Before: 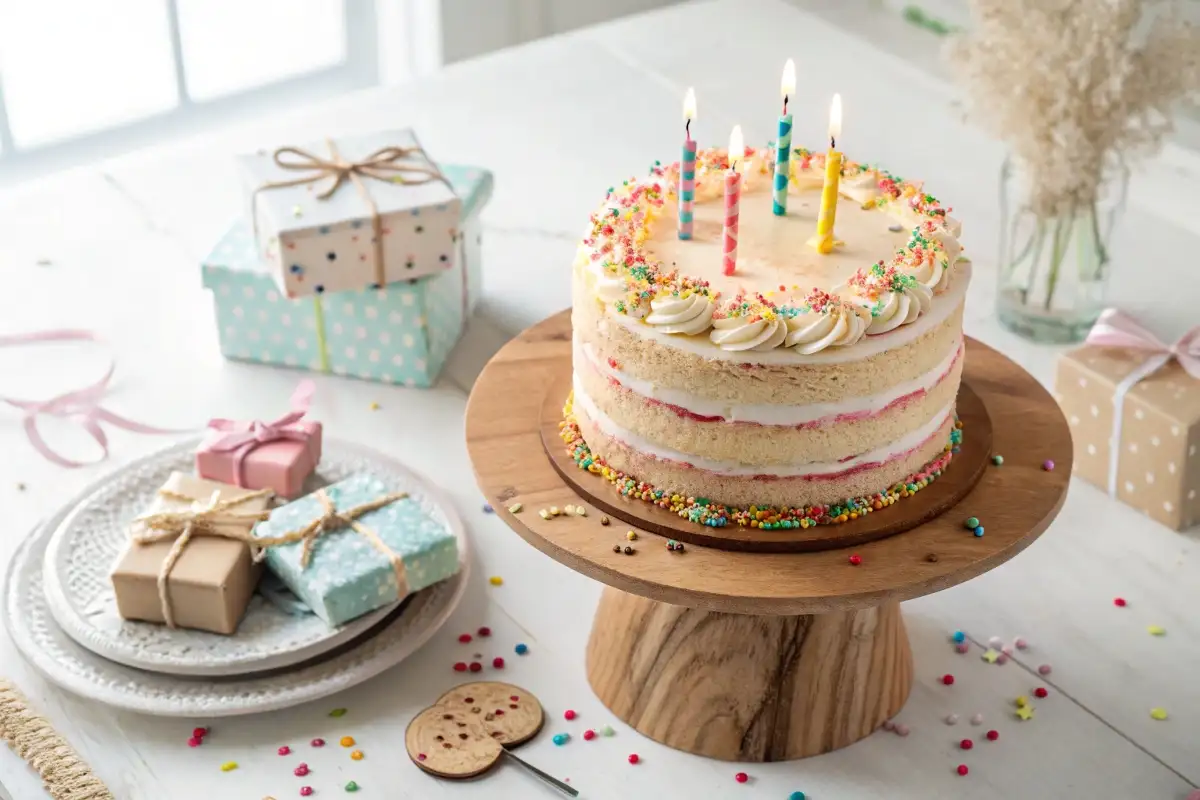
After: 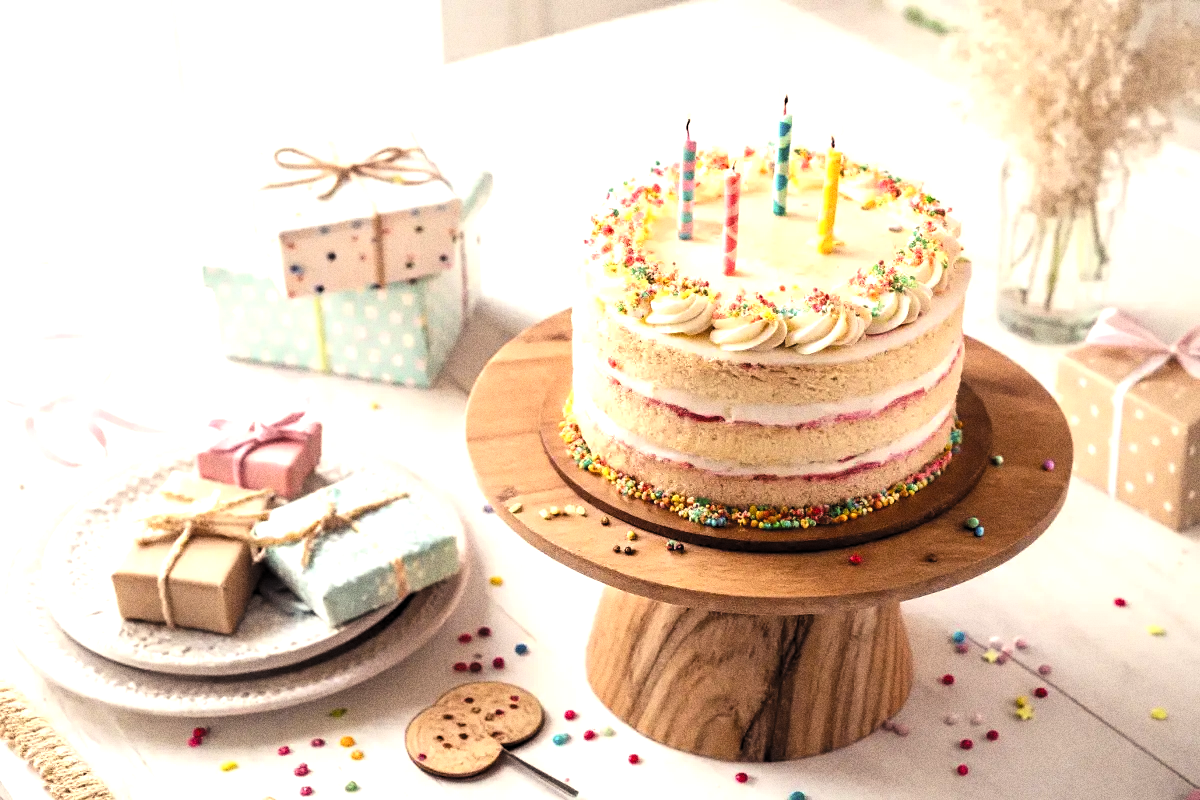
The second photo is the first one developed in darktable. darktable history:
levels: mode automatic, black 0.023%, white 99.97%, levels [0.062, 0.494, 0.925]
rgb levels: mode RGB, independent channels, levels [[0, 0.474, 1], [0, 0.5, 1], [0, 0.5, 1]]
grain: coarseness 0.09 ISO, strength 40%
exposure: exposure 0.766 EV, compensate highlight preservation false
color balance rgb: shadows lift › chroma 2%, shadows lift › hue 247.2°, power › chroma 0.3%, power › hue 25.2°, highlights gain › chroma 3%, highlights gain › hue 60°, global offset › luminance 2%, perceptual saturation grading › global saturation 20%, perceptual saturation grading › highlights -20%, perceptual saturation grading › shadows 30%
